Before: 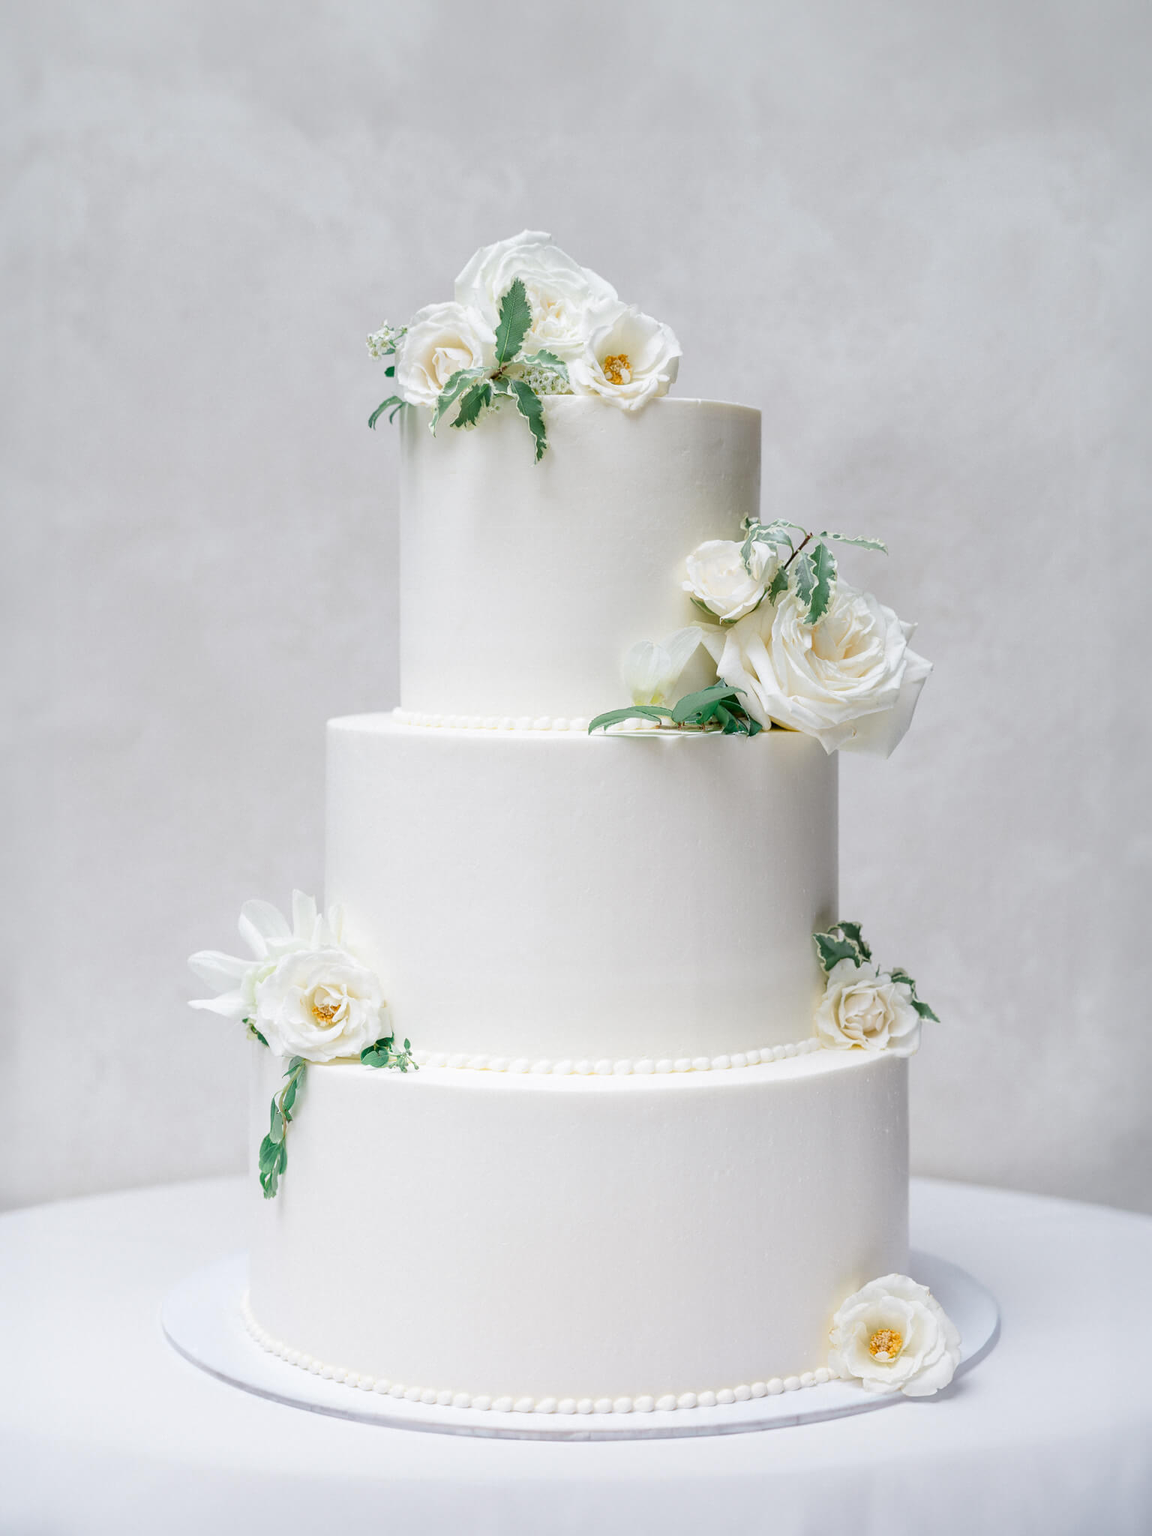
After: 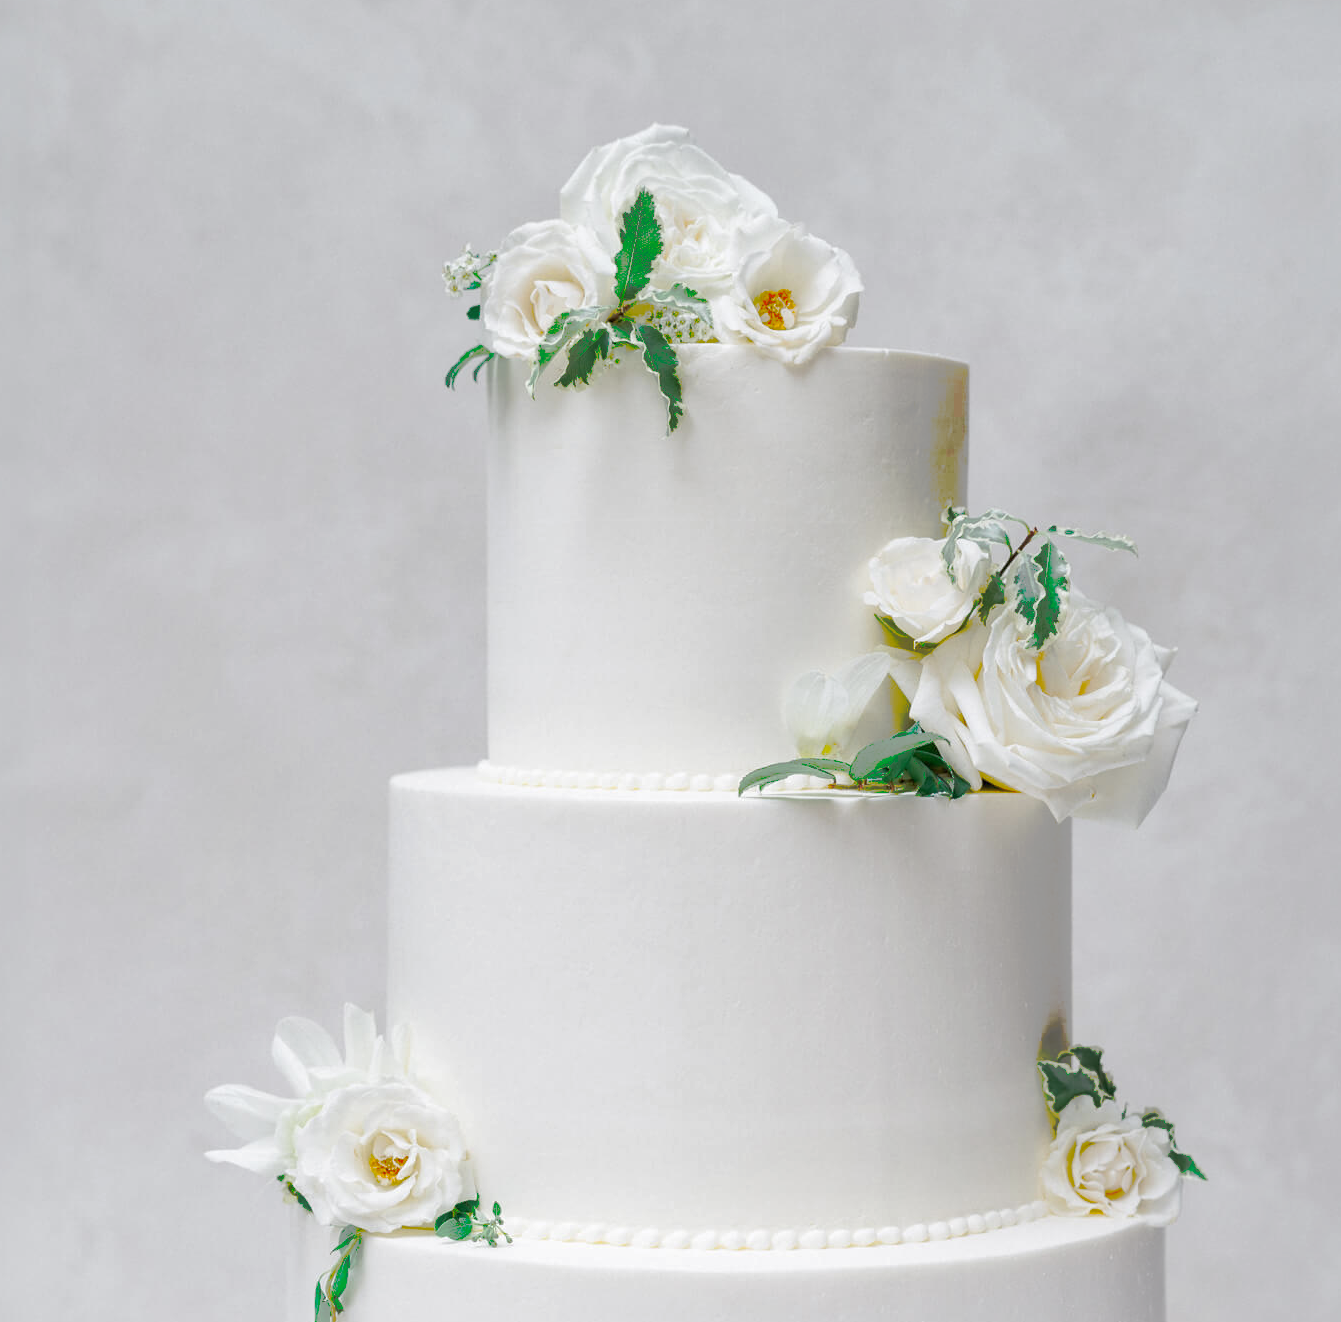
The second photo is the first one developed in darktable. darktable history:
shadows and highlights: on, module defaults
crop: left 3.015%, top 8.969%, right 9.647%, bottom 26.457%
tone curve: curves: ch0 [(0, 0) (0.003, 0.003) (0.011, 0.01) (0.025, 0.023) (0.044, 0.042) (0.069, 0.065) (0.1, 0.094) (0.136, 0.128) (0.177, 0.167) (0.224, 0.211) (0.277, 0.261) (0.335, 0.316) (0.399, 0.376) (0.468, 0.441) (0.543, 0.685) (0.623, 0.741) (0.709, 0.8) (0.801, 0.863) (0.898, 0.929) (1, 1)], preserve colors none
